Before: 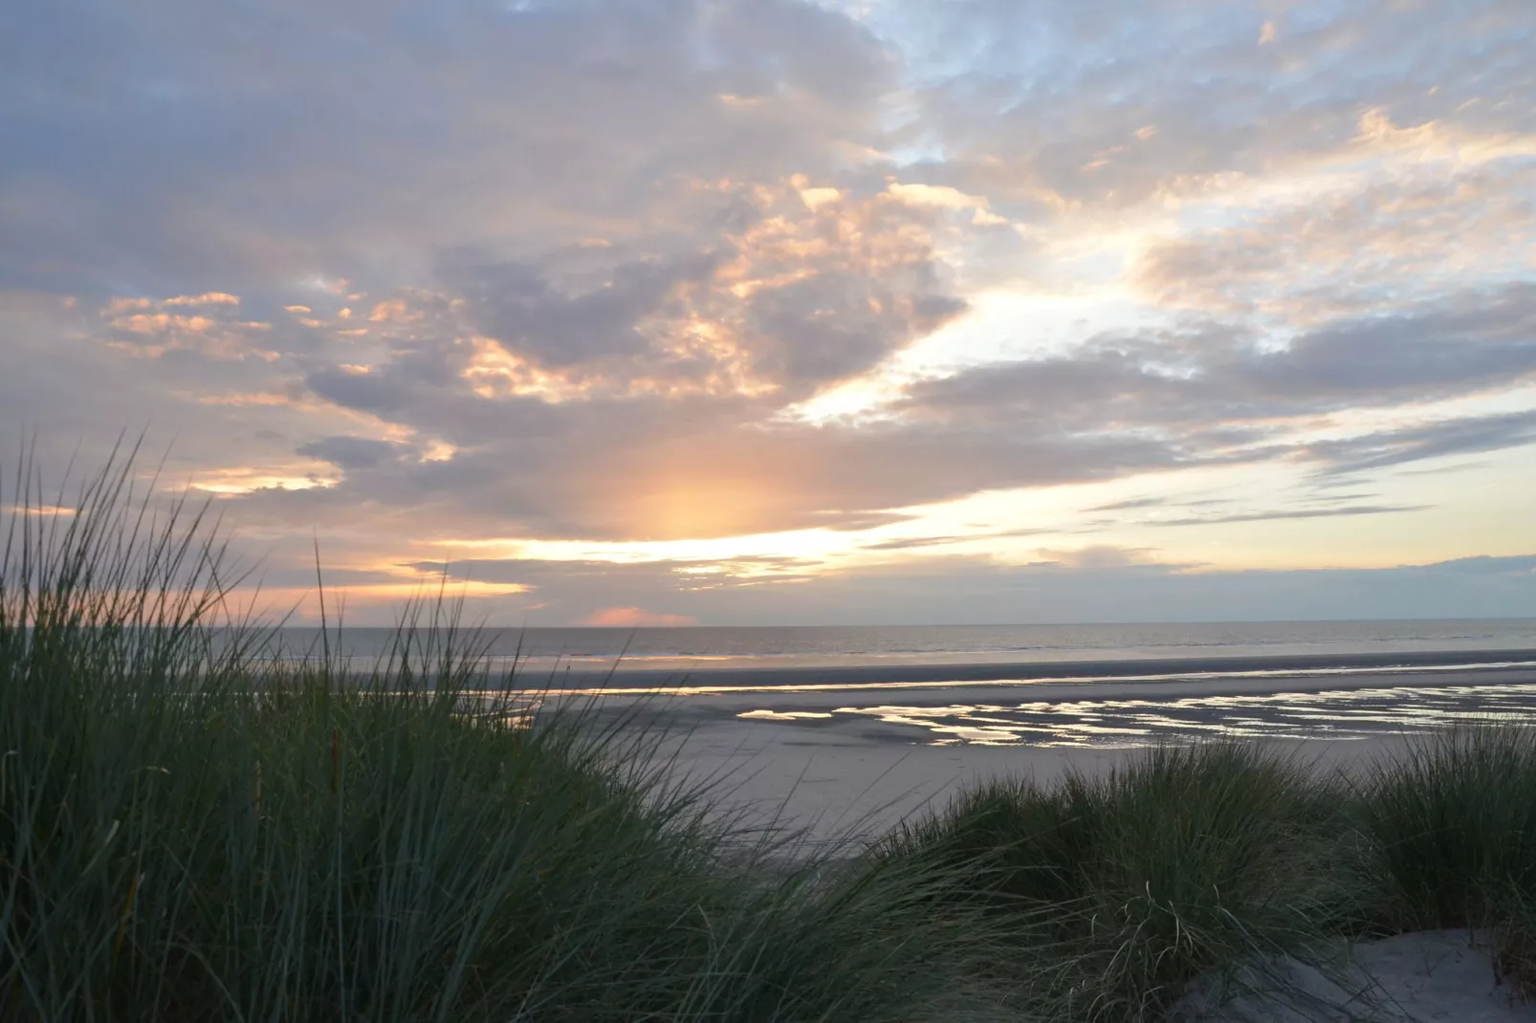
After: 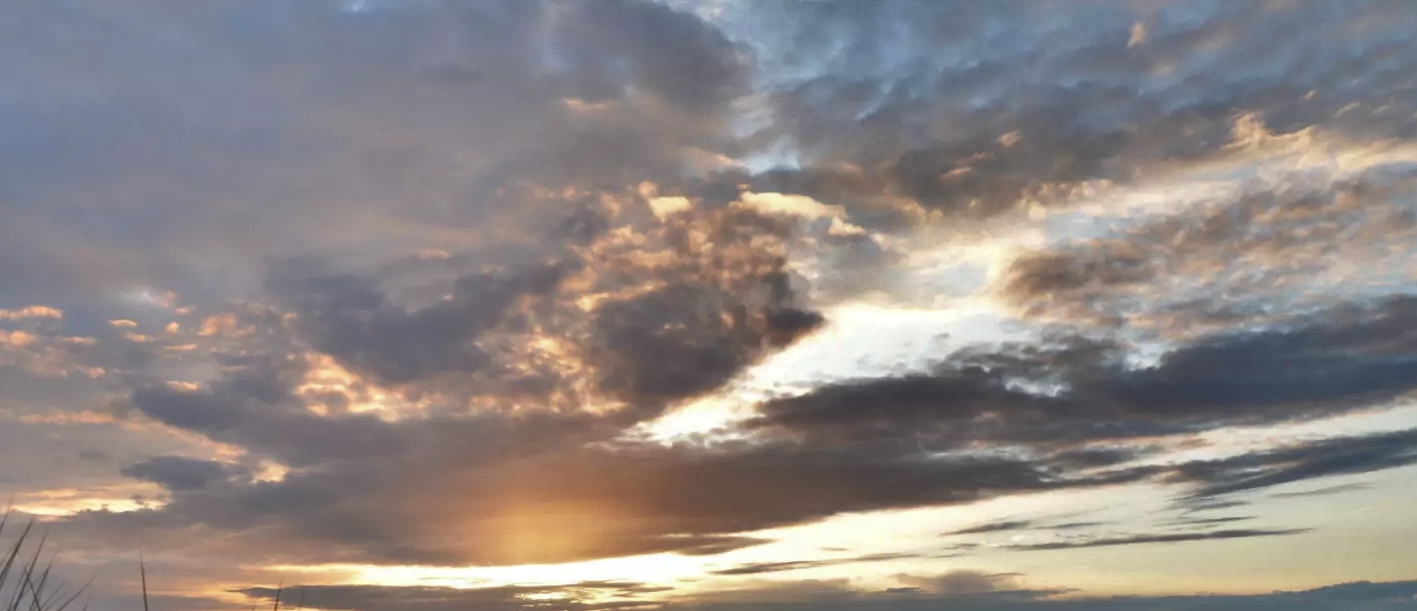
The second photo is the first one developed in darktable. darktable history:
shadows and highlights: shadows 21, highlights -82.55, highlights color adjustment 56.3%, soften with gaussian
crop and rotate: left 11.747%, bottom 42.808%
